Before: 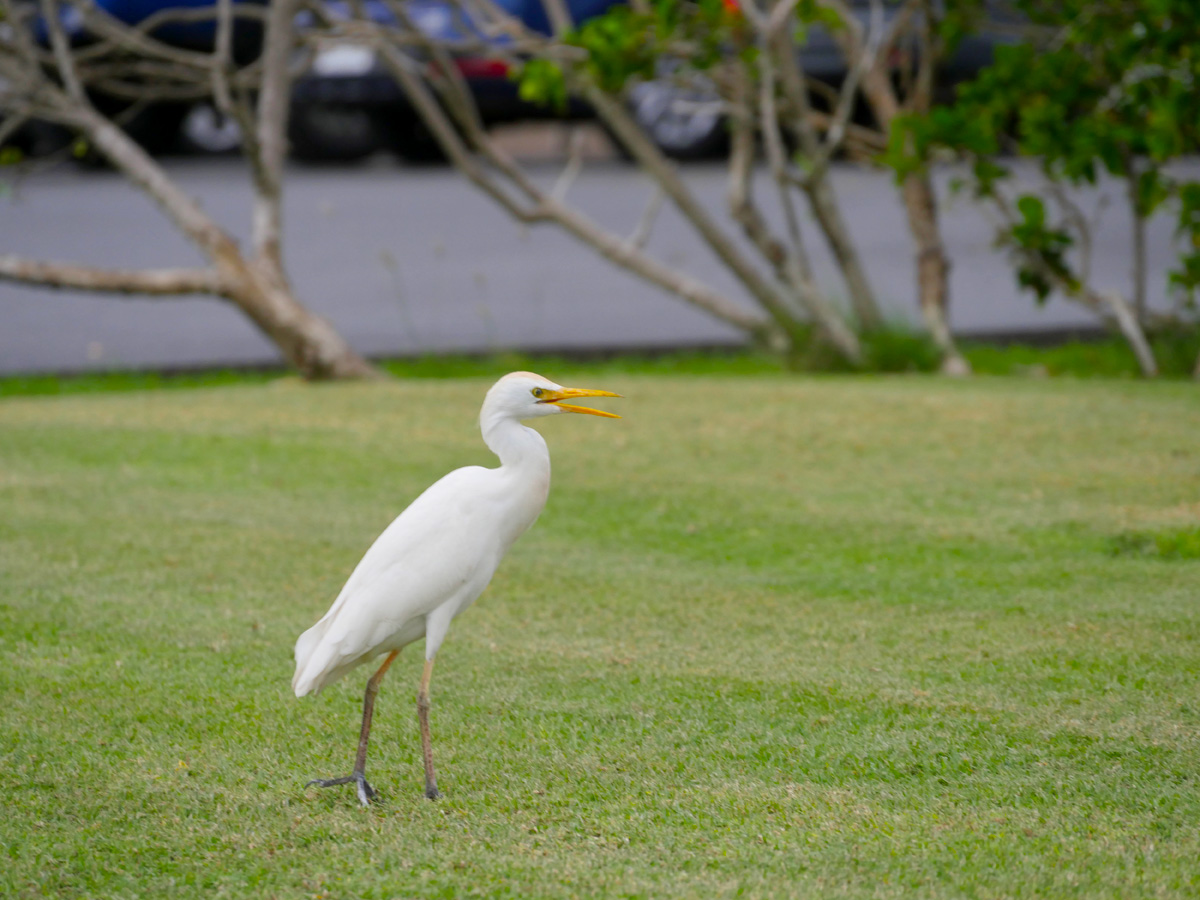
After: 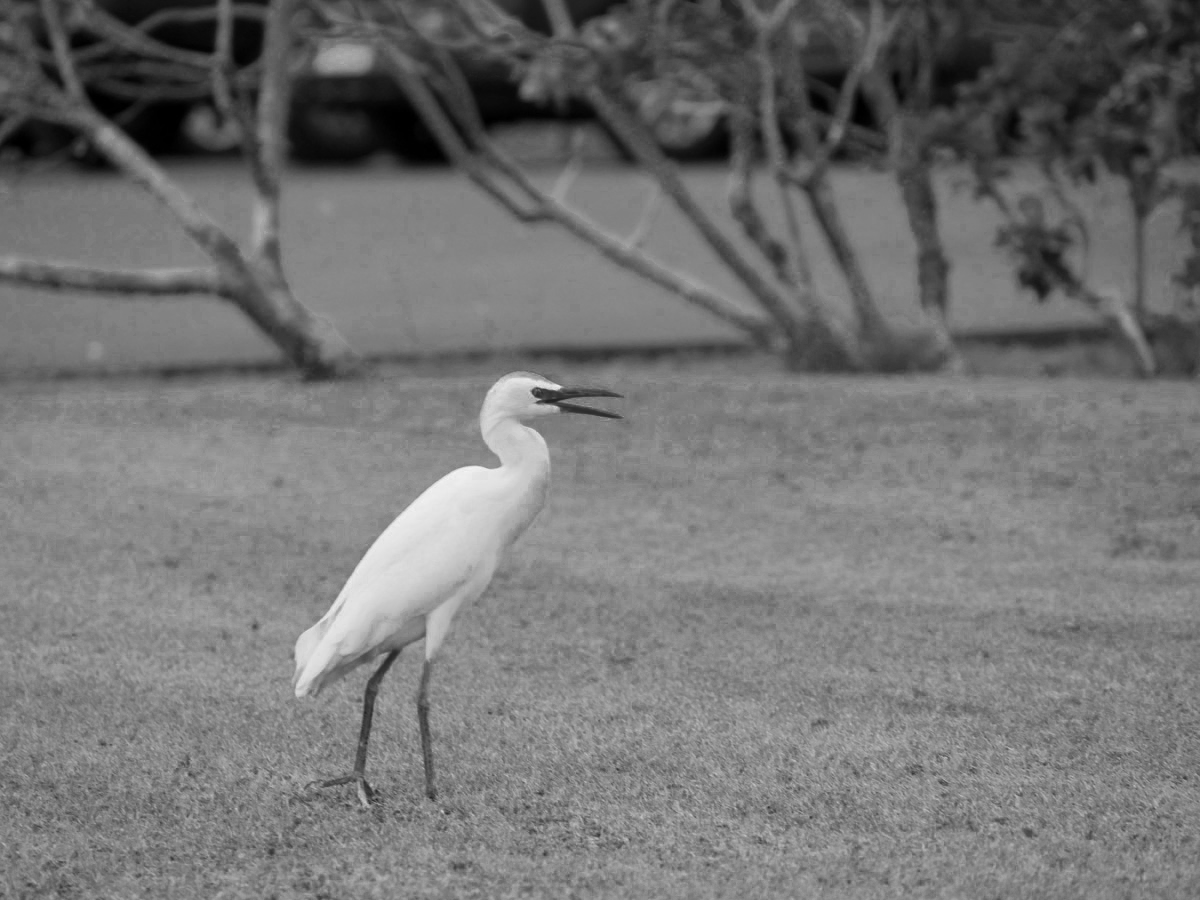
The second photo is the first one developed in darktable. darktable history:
color zones: curves: ch0 [(0.002, 0.429) (0.121, 0.212) (0.198, 0.113) (0.276, 0.344) (0.331, 0.541) (0.41, 0.56) (0.482, 0.289) (0.619, 0.227) (0.721, 0.18) (0.821, 0.435) (0.928, 0.555) (1, 0.587)]; ch1 [(0, 0) (0.143, 0) (0.286, 0) (0.429, 0) (0.571, 0) (0.714, 0) (0.857, 0)], mix 33.45%
